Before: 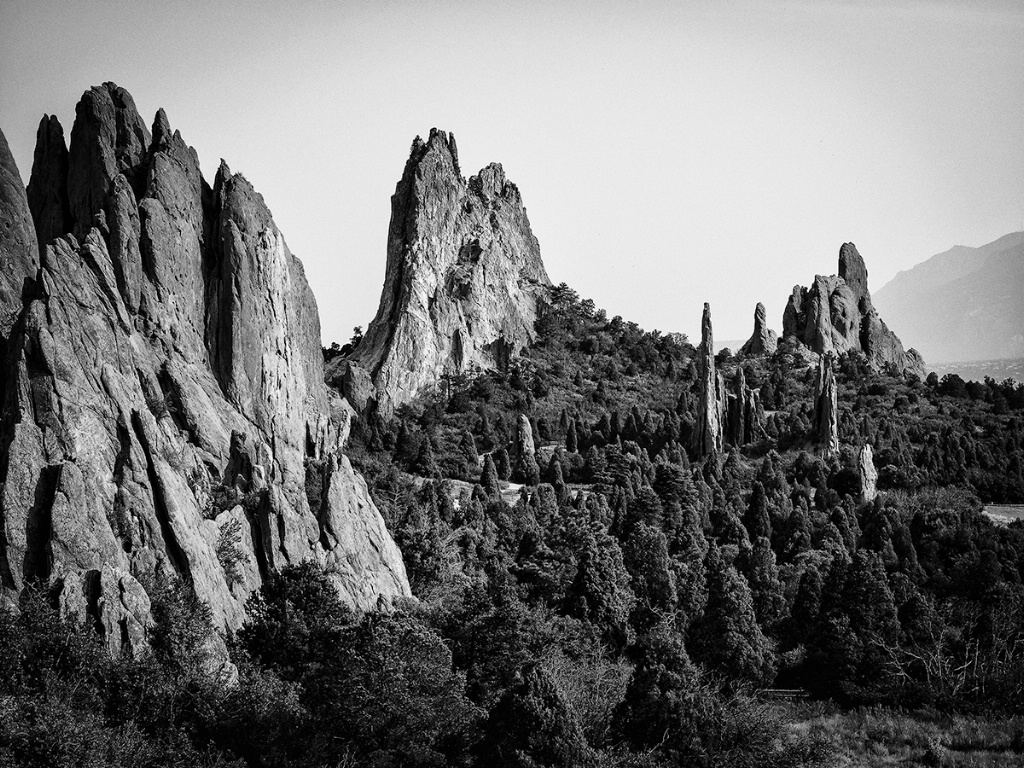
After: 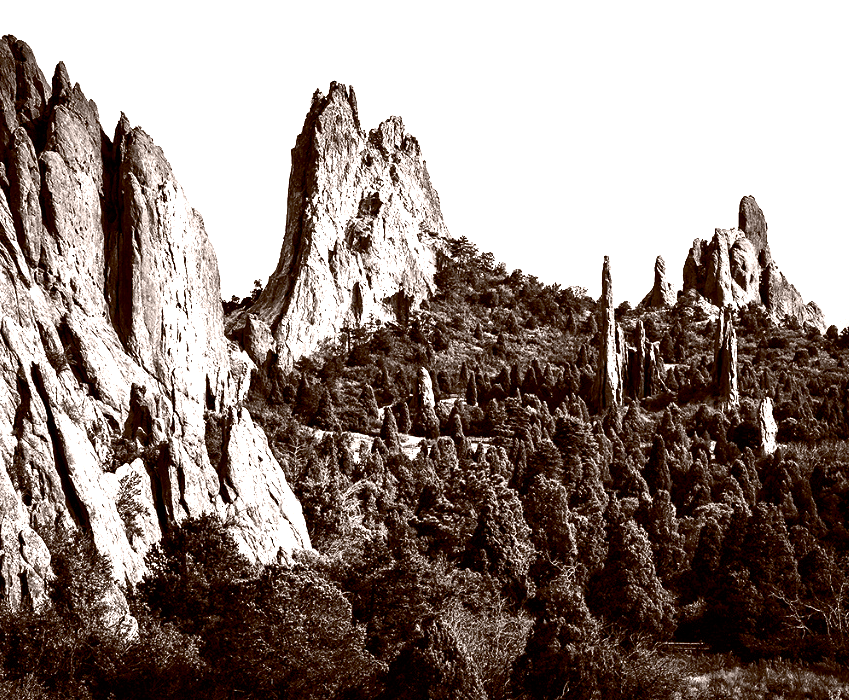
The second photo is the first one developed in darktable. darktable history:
exposure: exposure 1 EV, compensate highlight preservation false
crop: left 9.838%, top 6.22%, right 7.163%, bottom 2.585%
contrast brightness saturation: contrast 0.069, brightness -0.141, saturation 0.113
color balance rgb: highlights gain › chroma 1.419%, highlights gain › hue 50.96°, global offset › chroma 0.394%, global offset › hue 36.95°, perceptual saturation grading › global saturation 27.446%, perceptual saturation grading › highlights -28.5%, perceptual saturation grading › mid-tones 15.182%, perceptual saturation grading › shadows 33.748%, perceptual brilliance grading › global brilliance 14.653%, perceptual brilliance grading › shadows -34.541%
